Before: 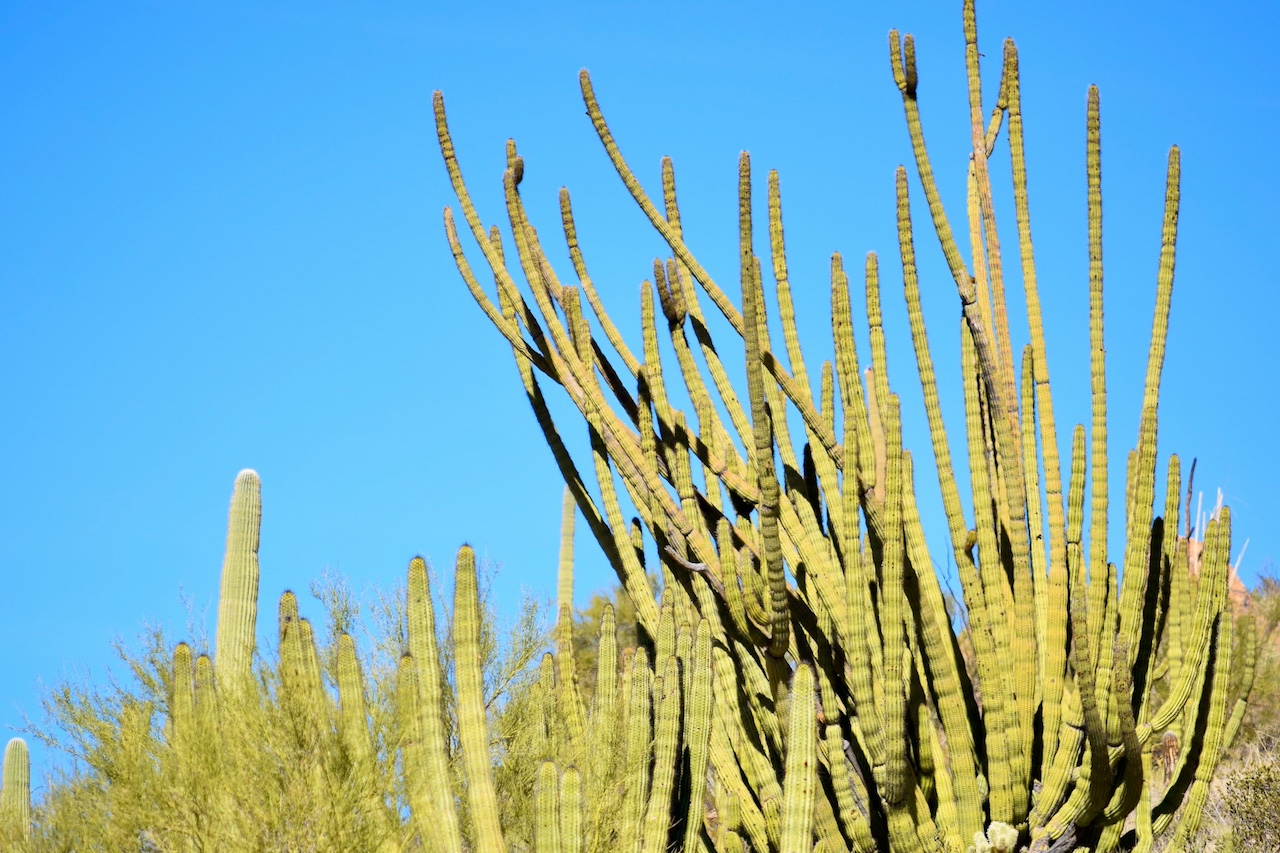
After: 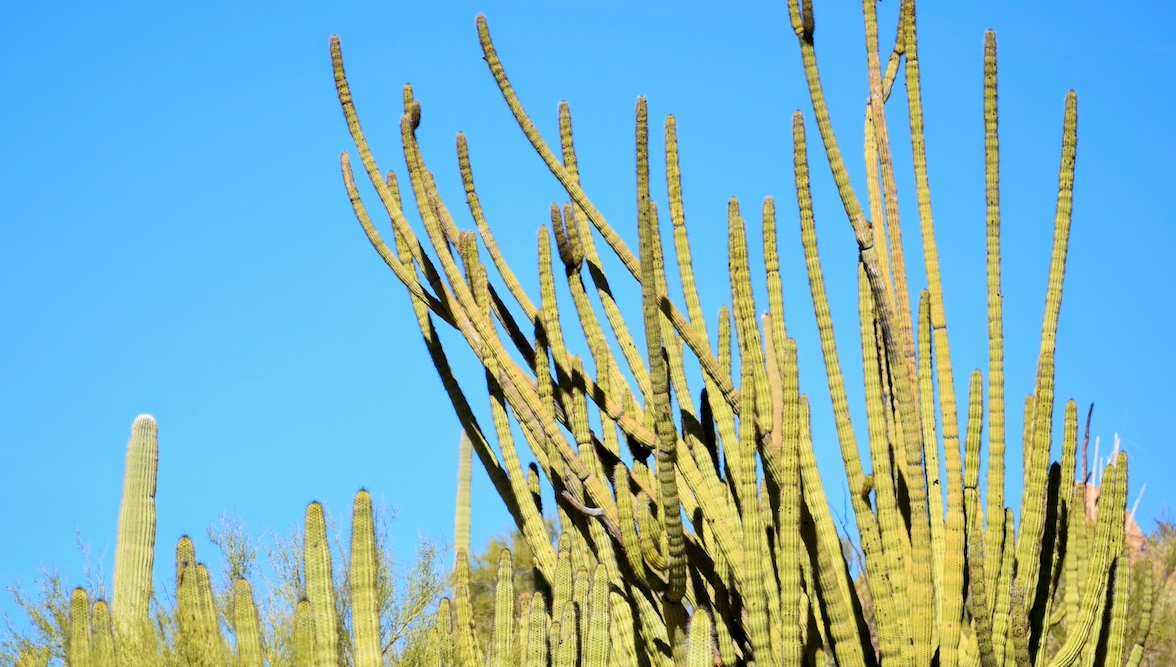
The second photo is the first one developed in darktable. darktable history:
crop: left 8.115%, top 6.53%, bottom 15.193%
